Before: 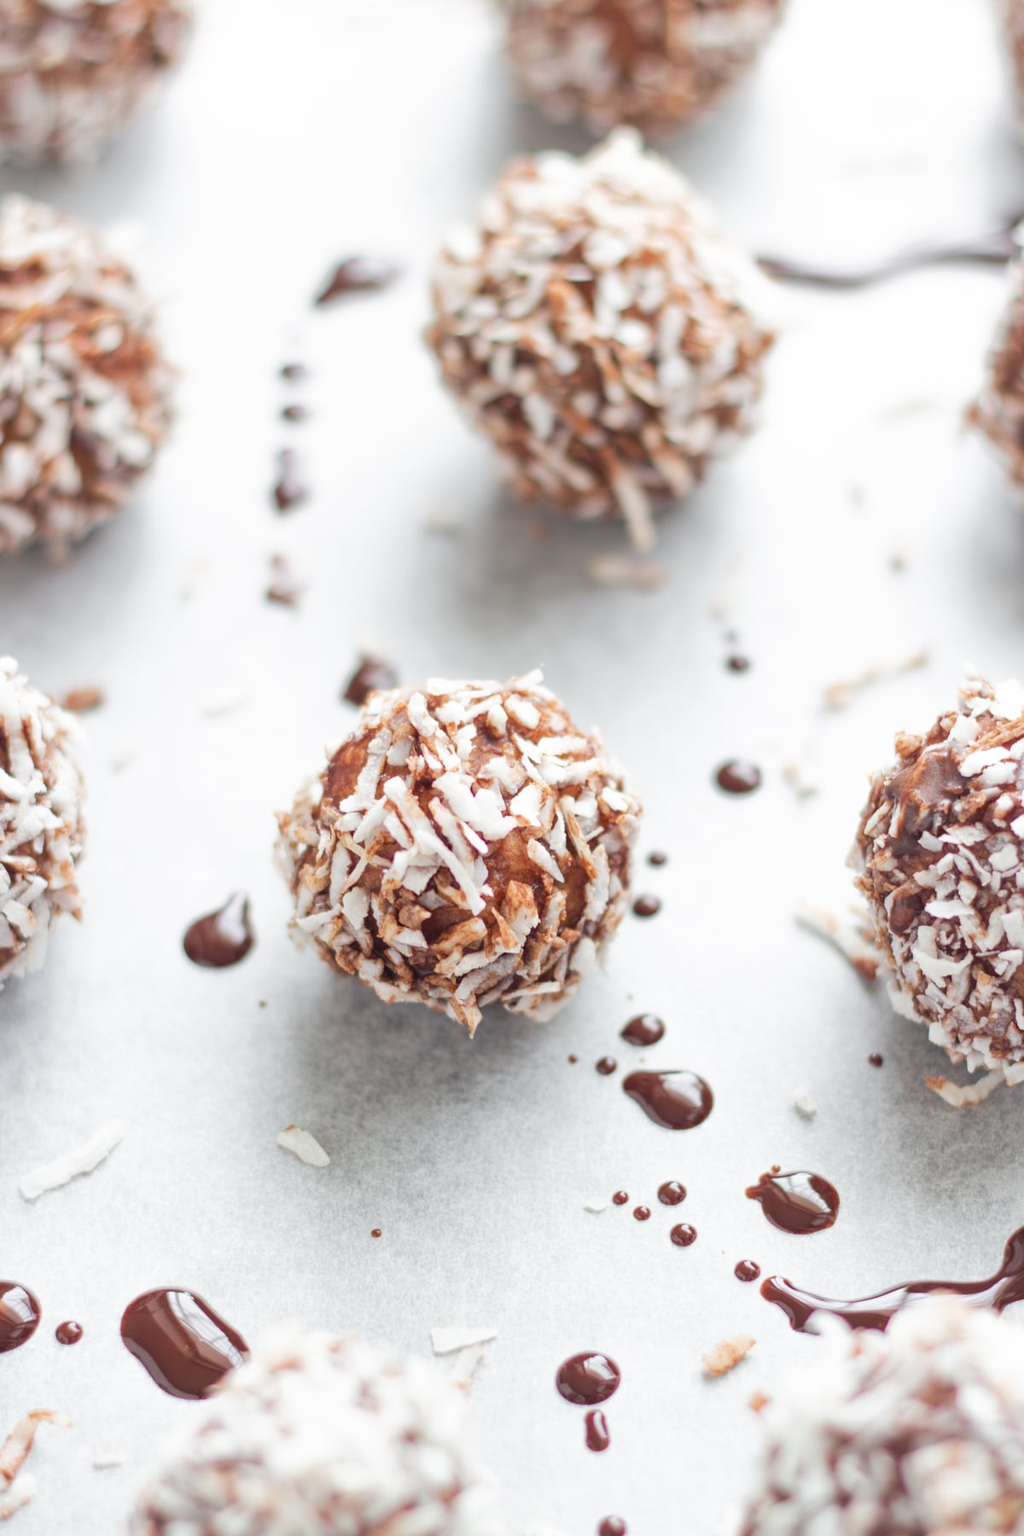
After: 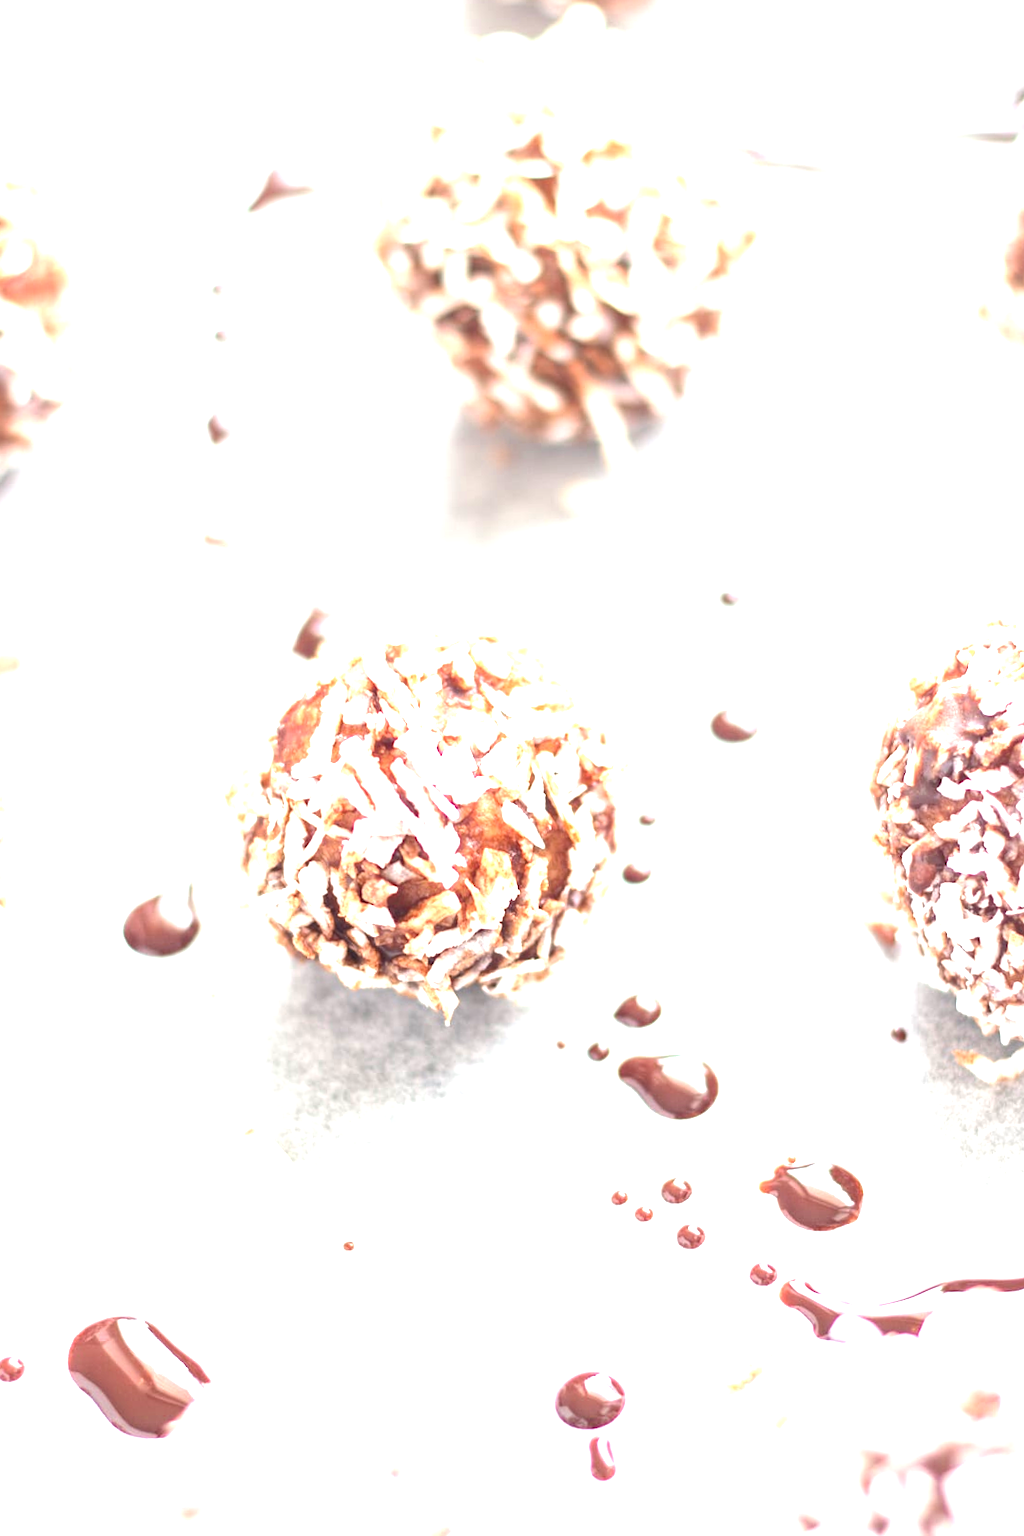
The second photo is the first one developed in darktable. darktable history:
crop and rotate: angle 1.96°, left 5.673%, top 5.673%
exposure: black level correction 0, exposure 1.741 EV, compensate exposure bias true, compensate highlight preservation false
